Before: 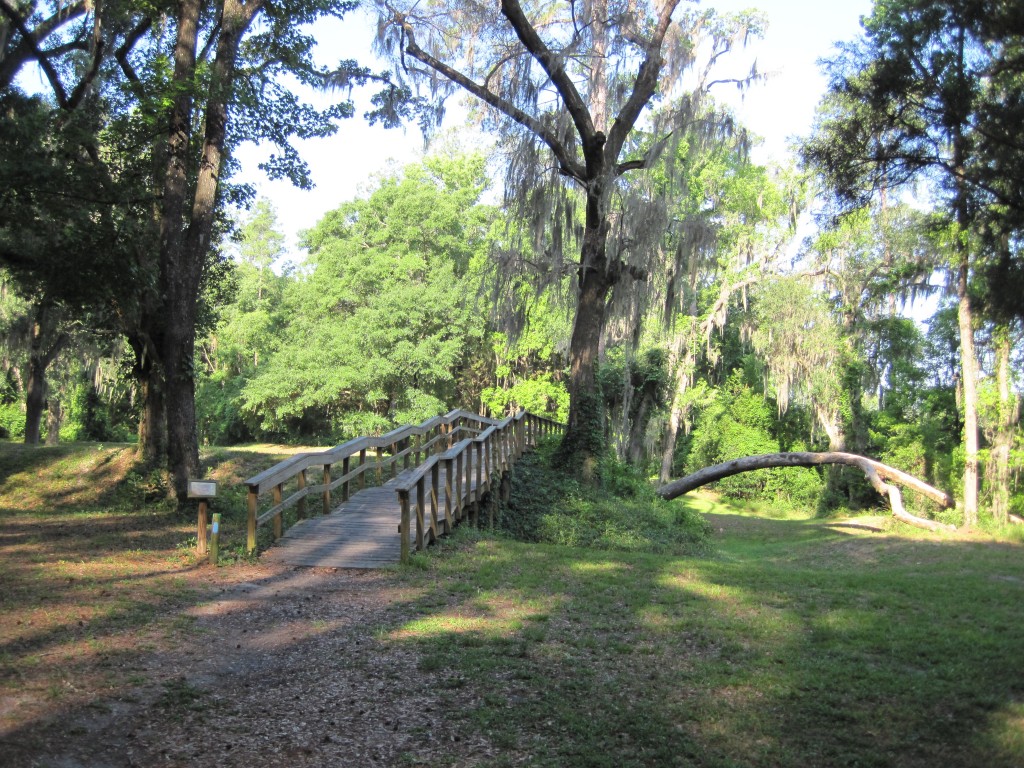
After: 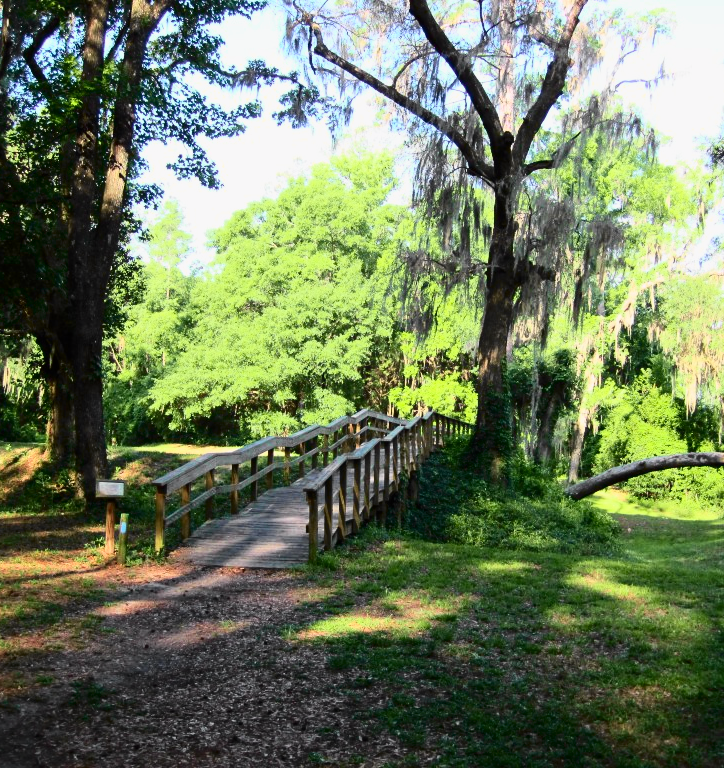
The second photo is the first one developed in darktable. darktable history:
contrast brightness saturation: contrast 0.2, brightness -0.11, saturation 0.1
tone curve: curves: ch0 [(0, 0) (0.131, 0.116) (0.316, 0.345) (0.501, 0.584) (0.629, 0.732) (0.812, 0.888) (1, 0.974)]; ch1 [(0, 0) (0.366, 0.367) (0.475, 0.453) (0.494, 0.497) (0.504, 0.503) (0.553, 0.584) (1, 1)]; ch2 [(0, 0) (0.333, 0.346) (0.375, 0.375) (0.424, 0.43) (0.476, 0.492) (0.502, 0.501) (0.533, 0.556) (0.566, 0.599) (0.614, 0.653) (1, 1)], color space Lab, independent channels, preserve colors none
crop and rotate: left 9.061%, right 20.142%
